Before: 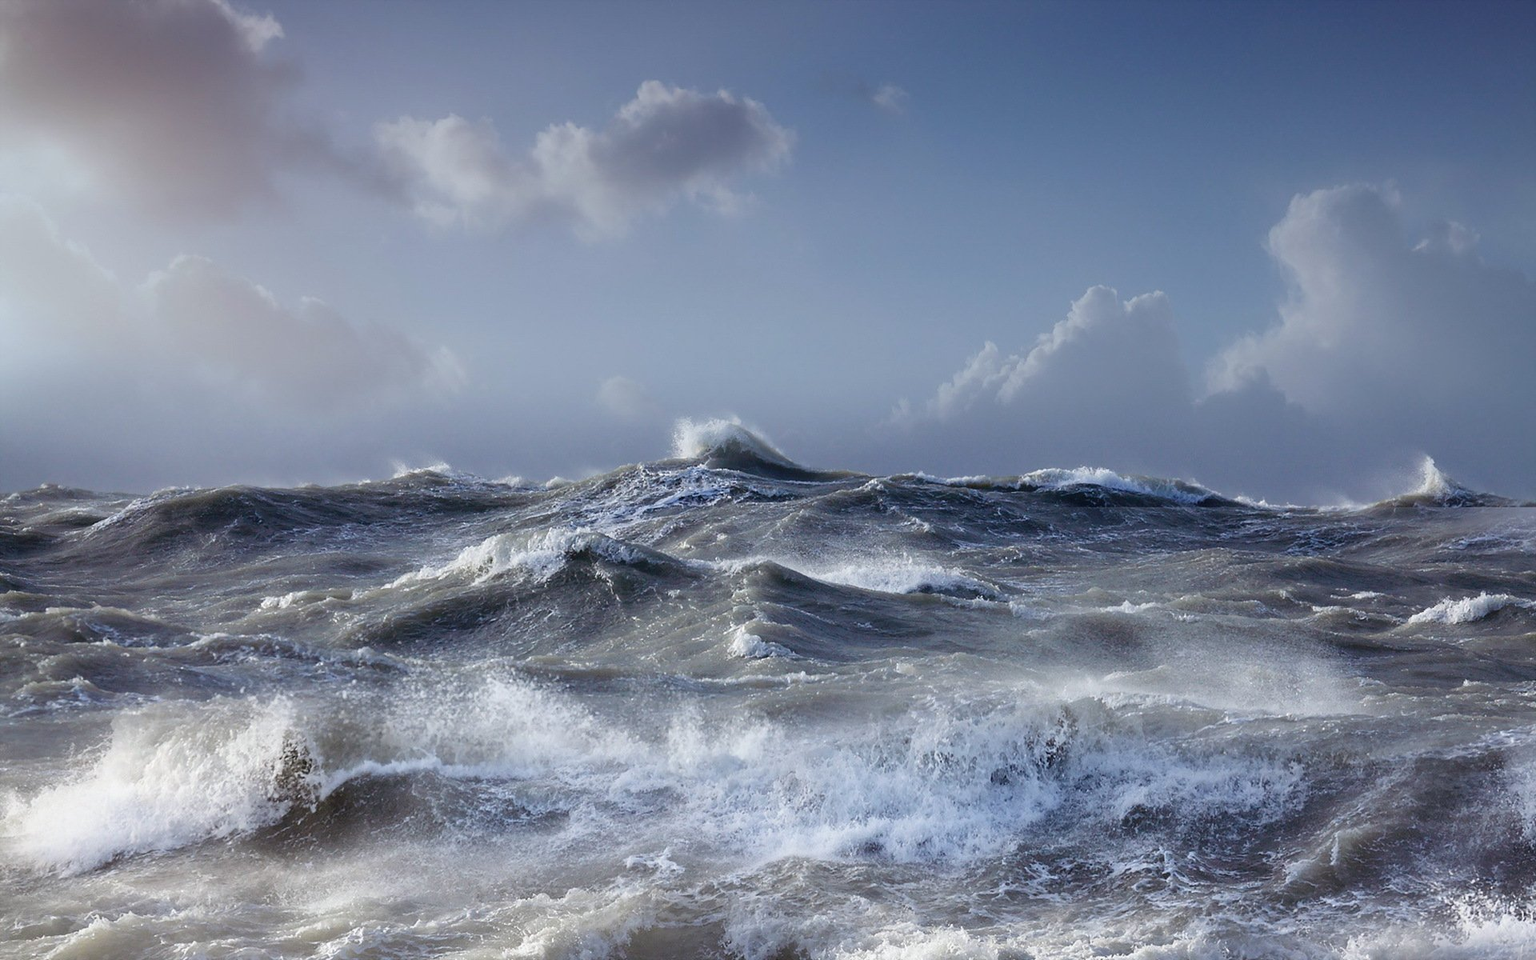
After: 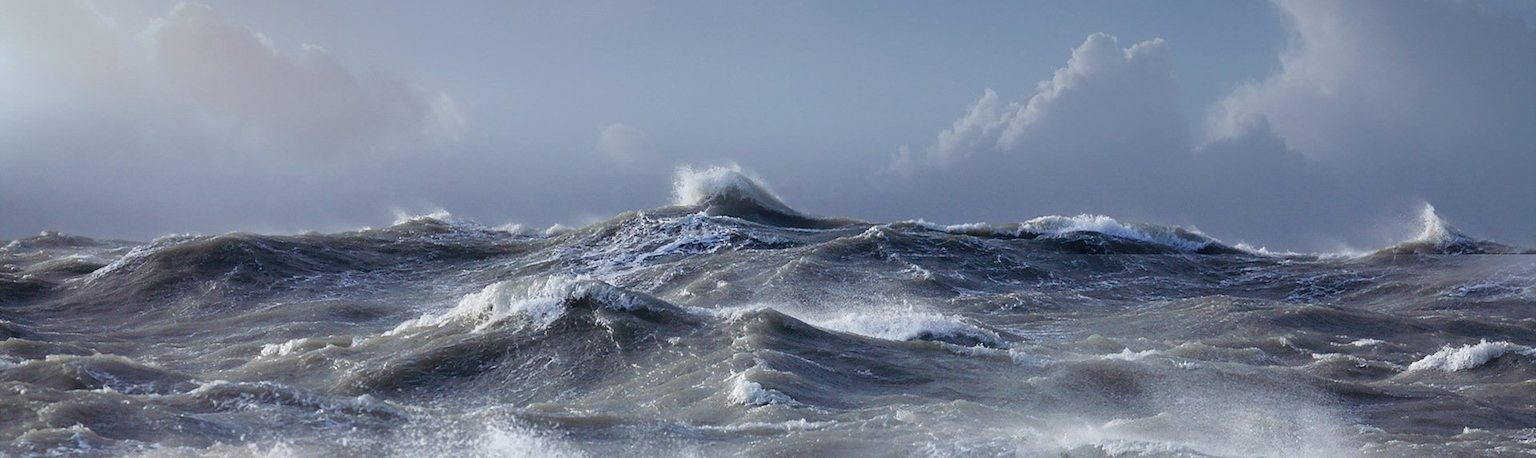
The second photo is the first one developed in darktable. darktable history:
crop and rotate: top 26.364%, bottom 25.854%
